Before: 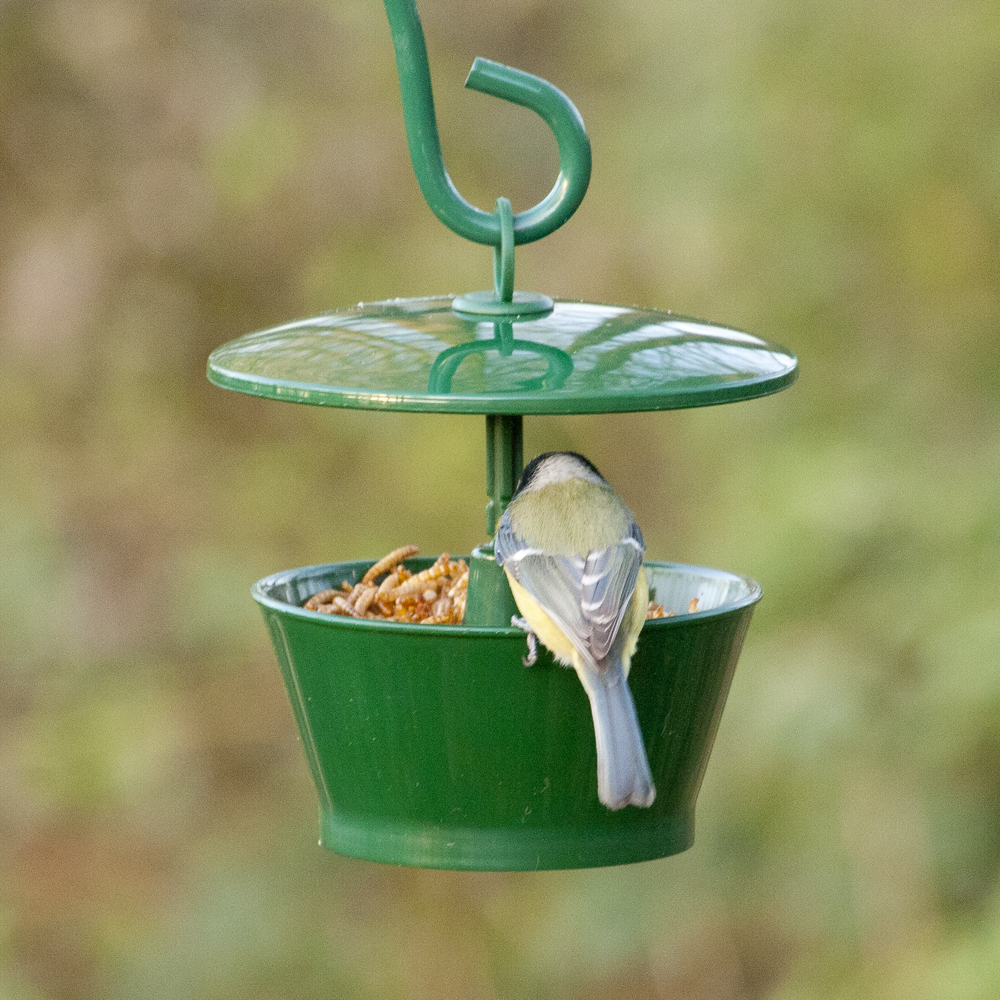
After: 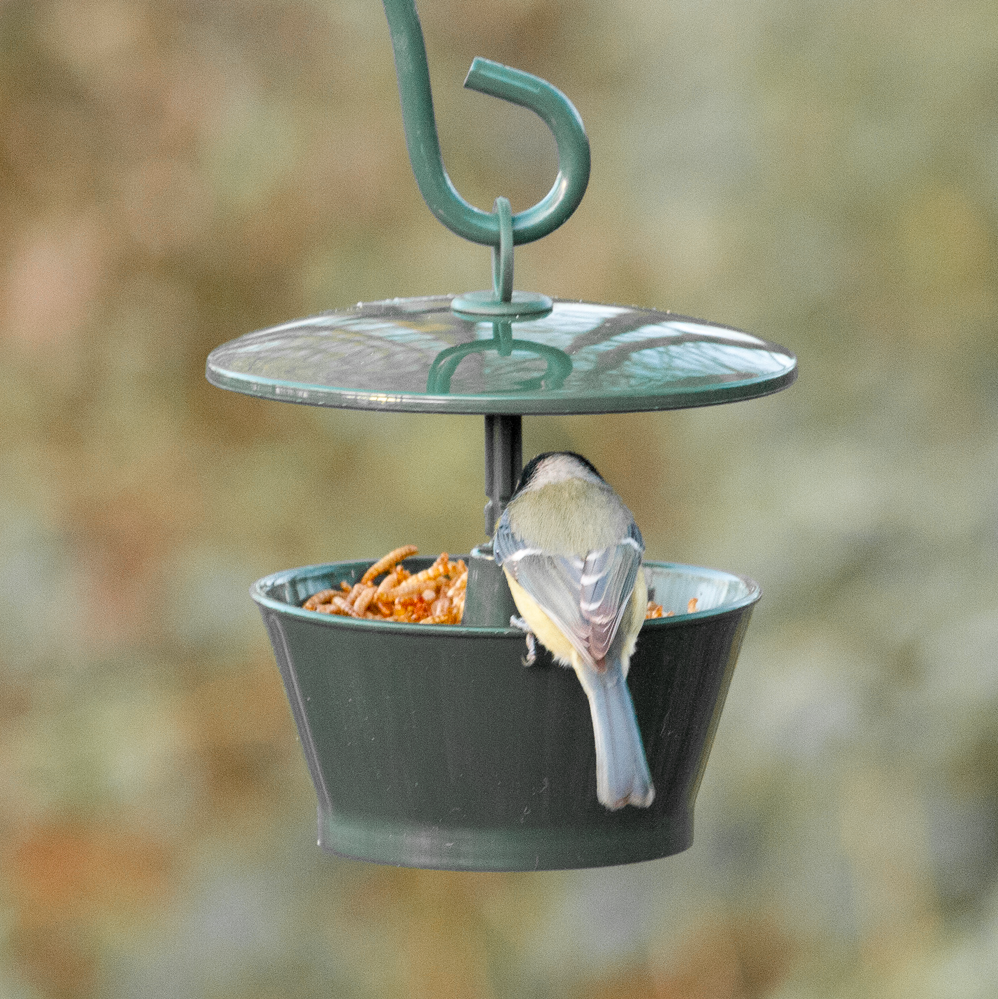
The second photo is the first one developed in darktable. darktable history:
color zones: curves: ch1 [(0, 0.679) (0.143, 0.647) (0.286, 0.261) (0.378, -0.011) (0.571, 0.396) (0.714, 0.399) (0.857, 0.406) (1, 0.679)]
crop and rotate: left 0.126%
